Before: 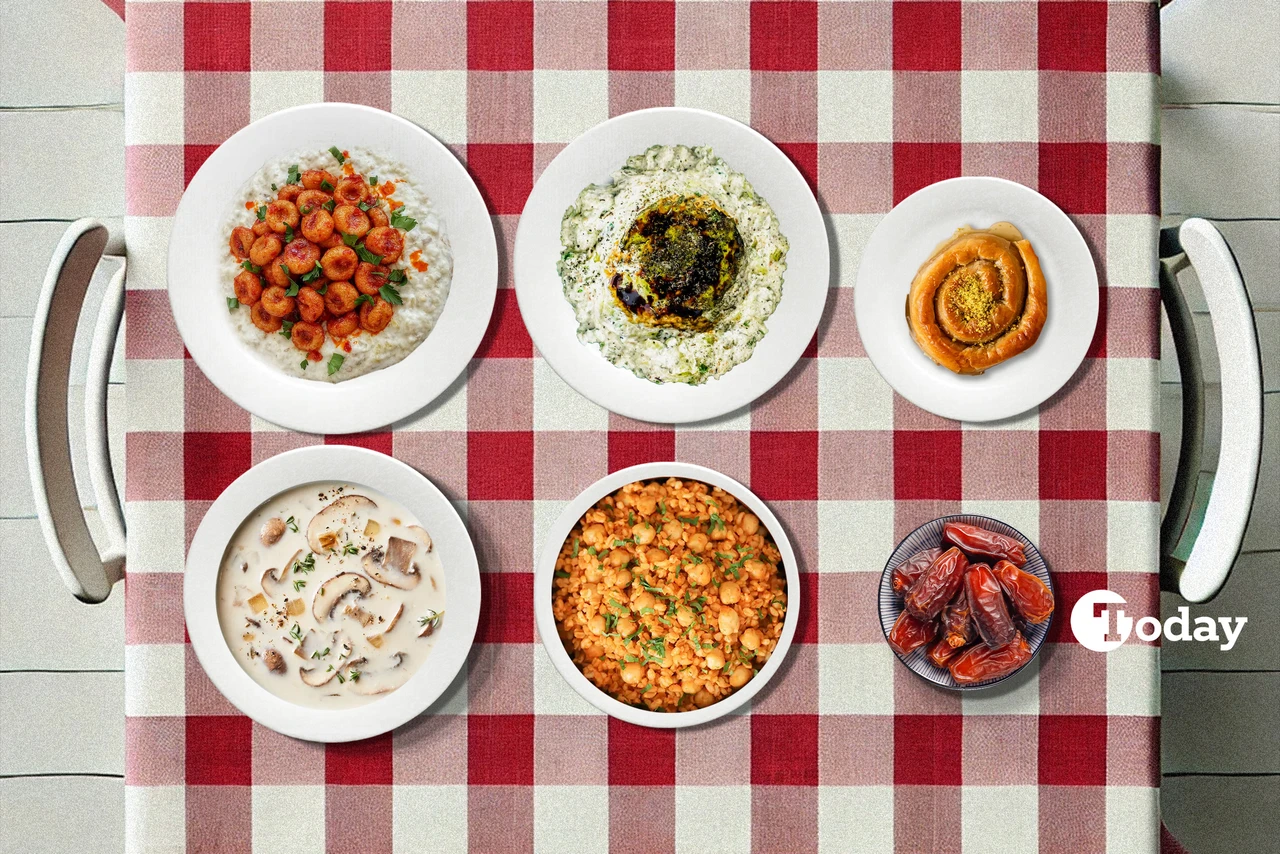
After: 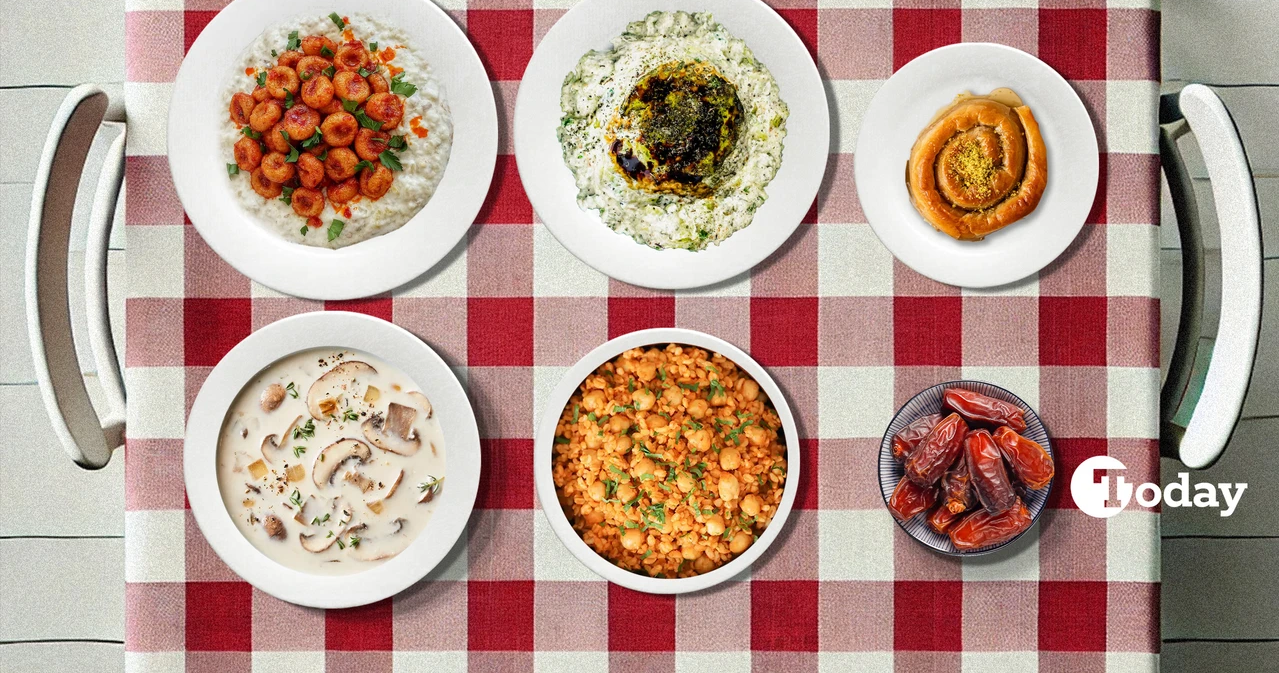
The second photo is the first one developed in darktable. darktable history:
crop and rotate: top 15.781%, bottom 5.365%
